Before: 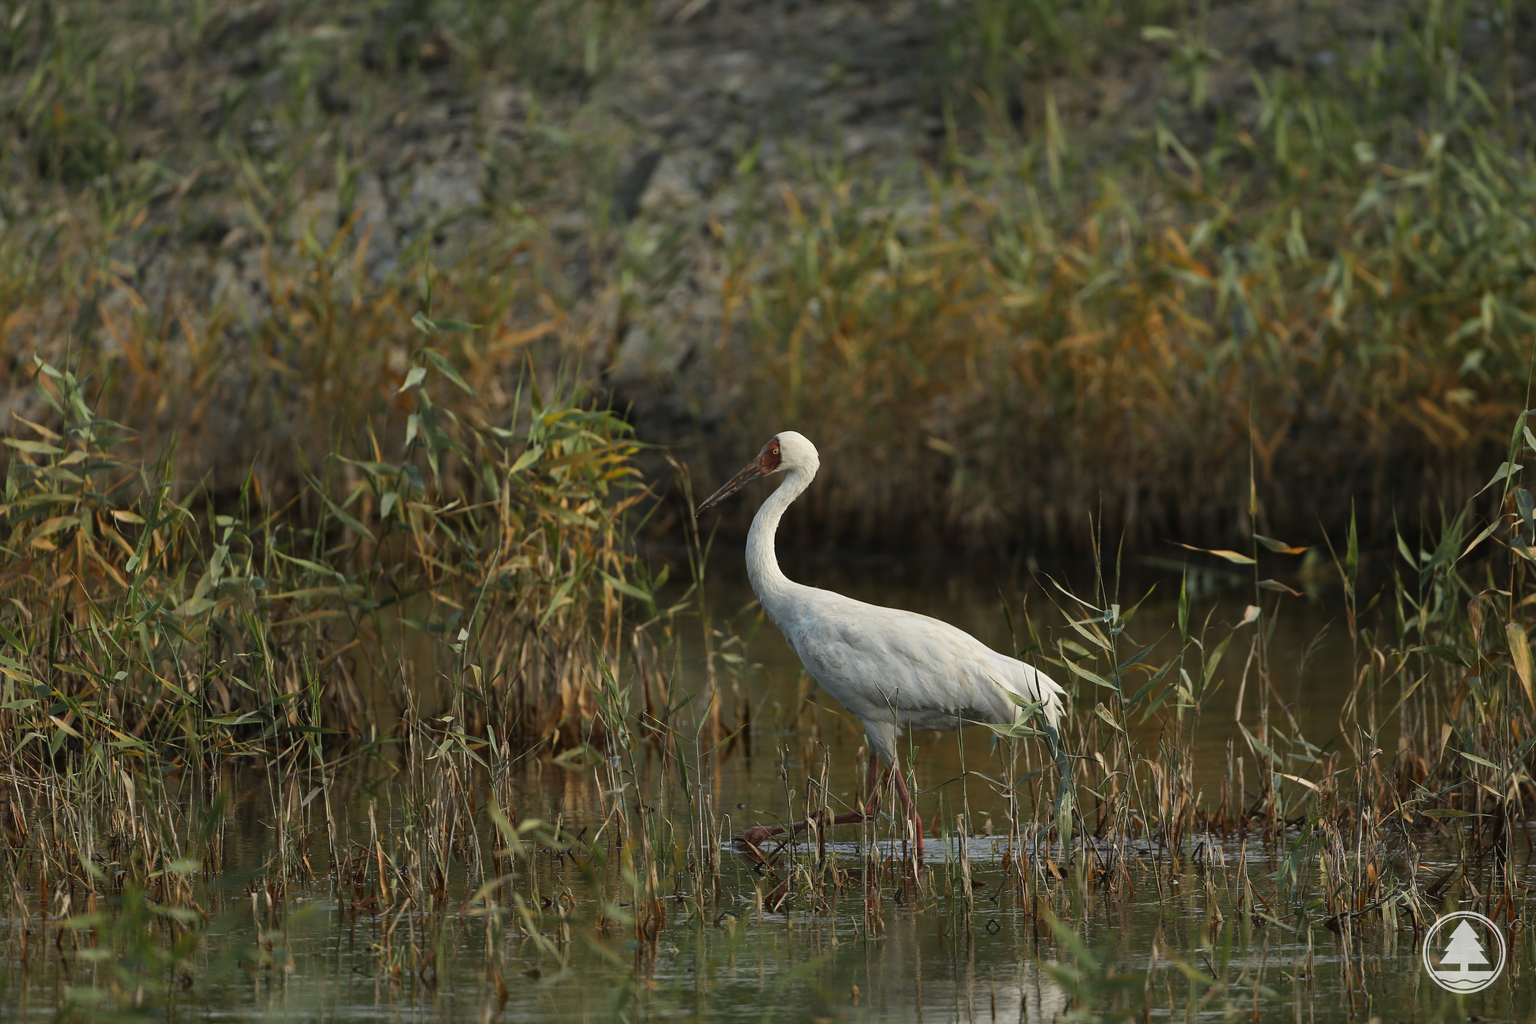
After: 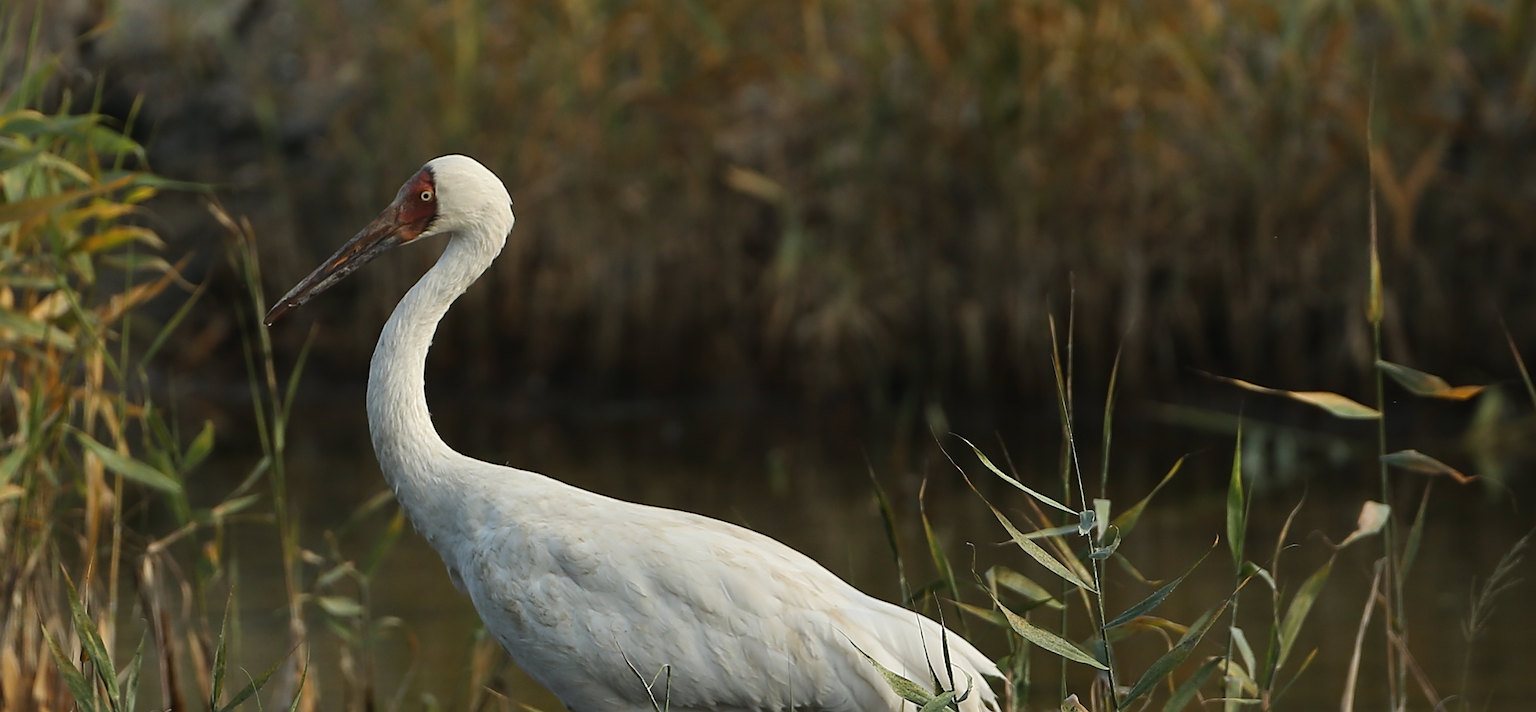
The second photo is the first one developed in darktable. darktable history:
sharpen: on, module defaults
crop: left 36.554%, top 34.498%, right 13.132%, bottom 30.47%
